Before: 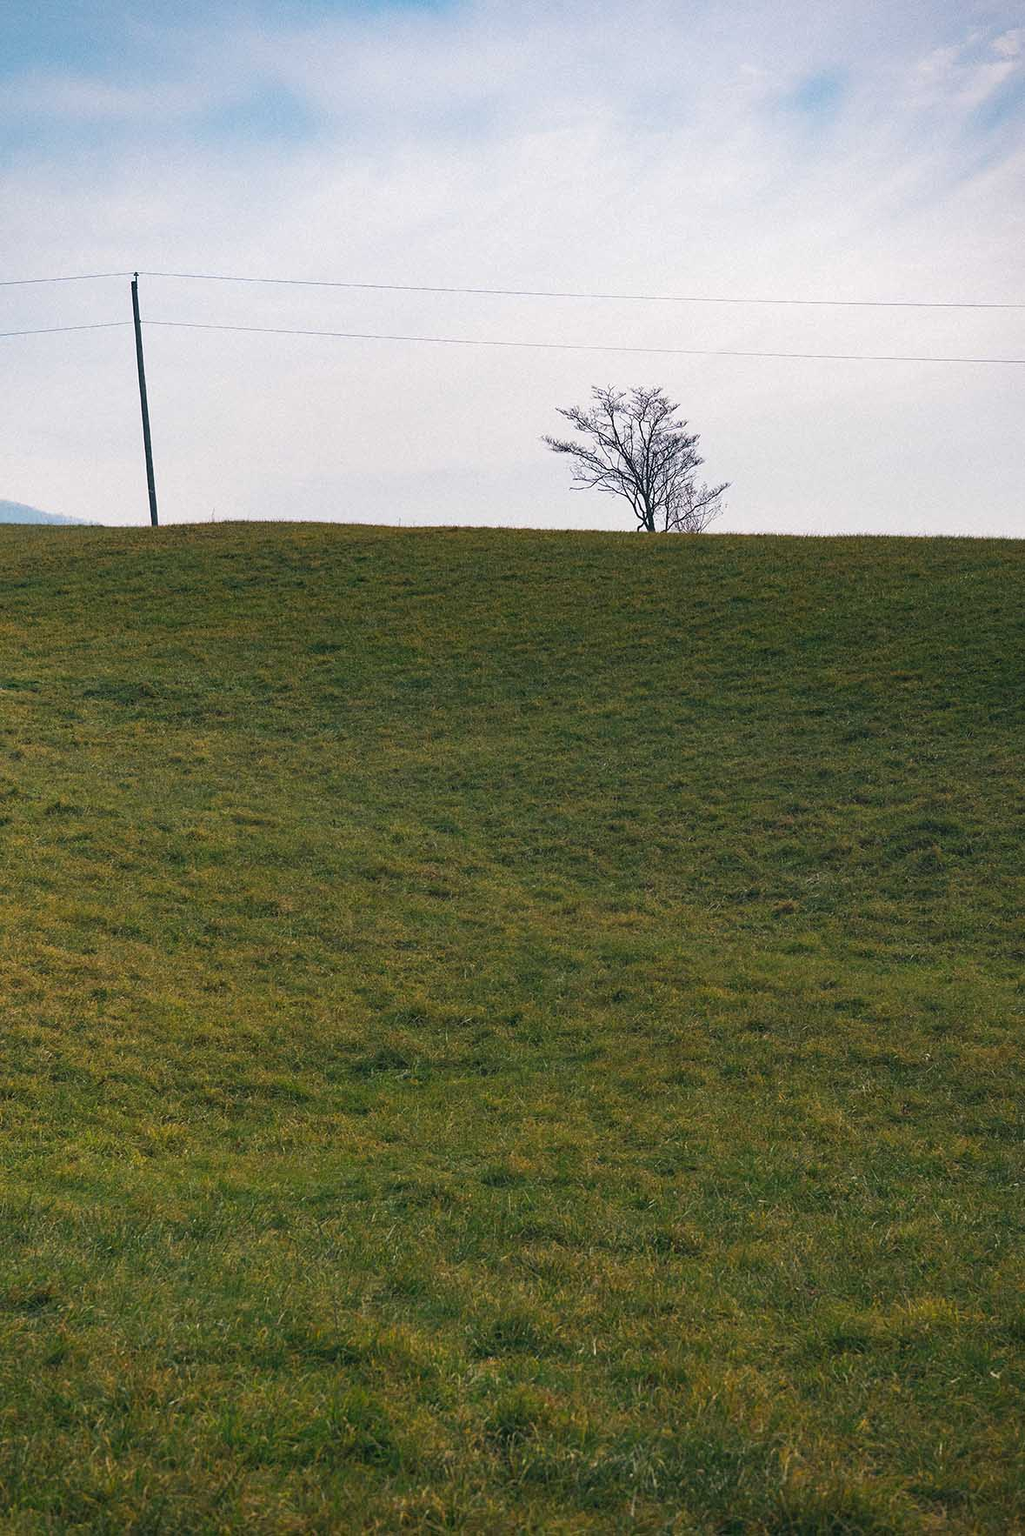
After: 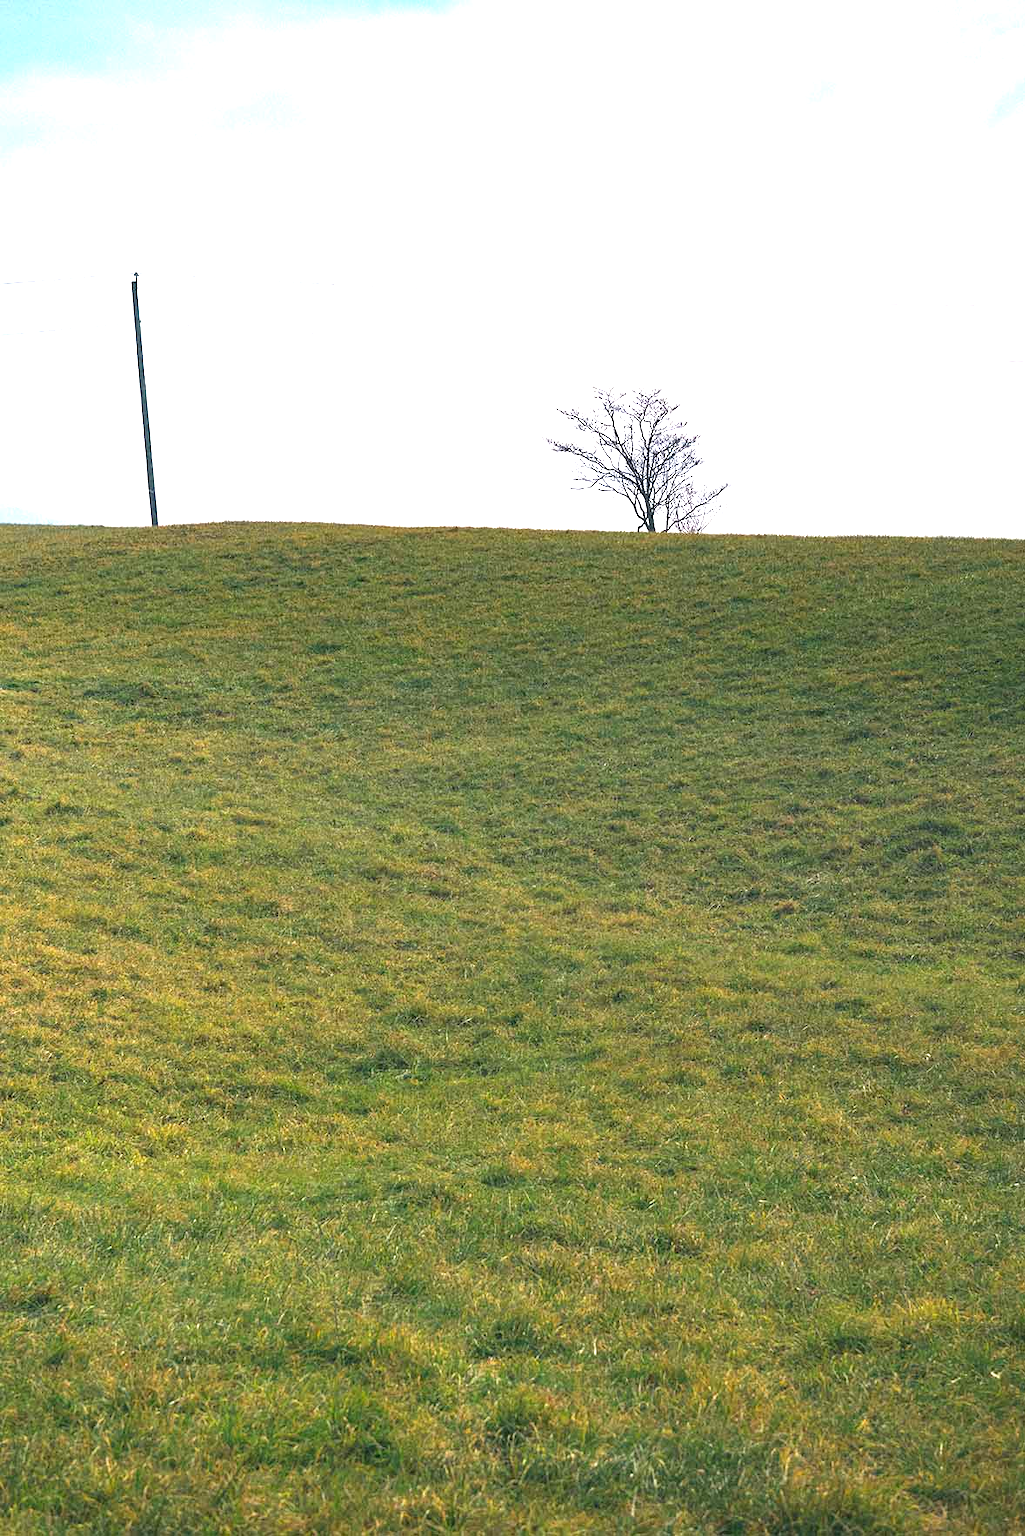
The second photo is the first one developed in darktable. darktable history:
exposure: black level correction 0, exposure 1.387 EV, compensate highlight preservation false
